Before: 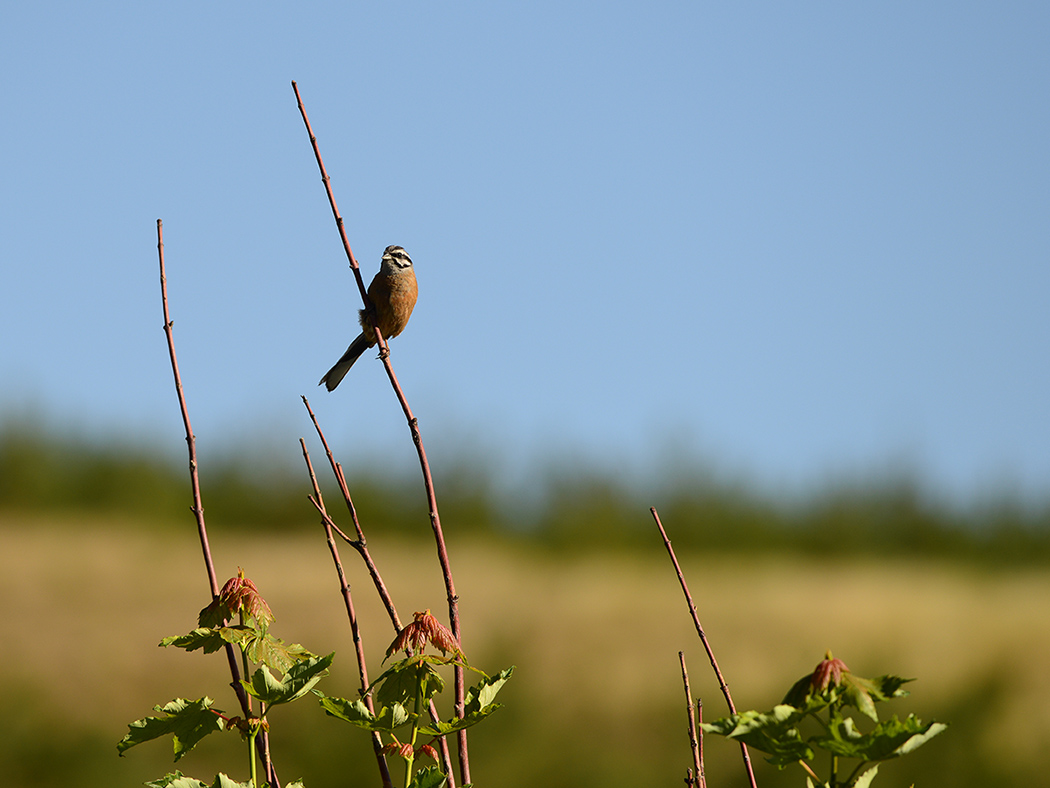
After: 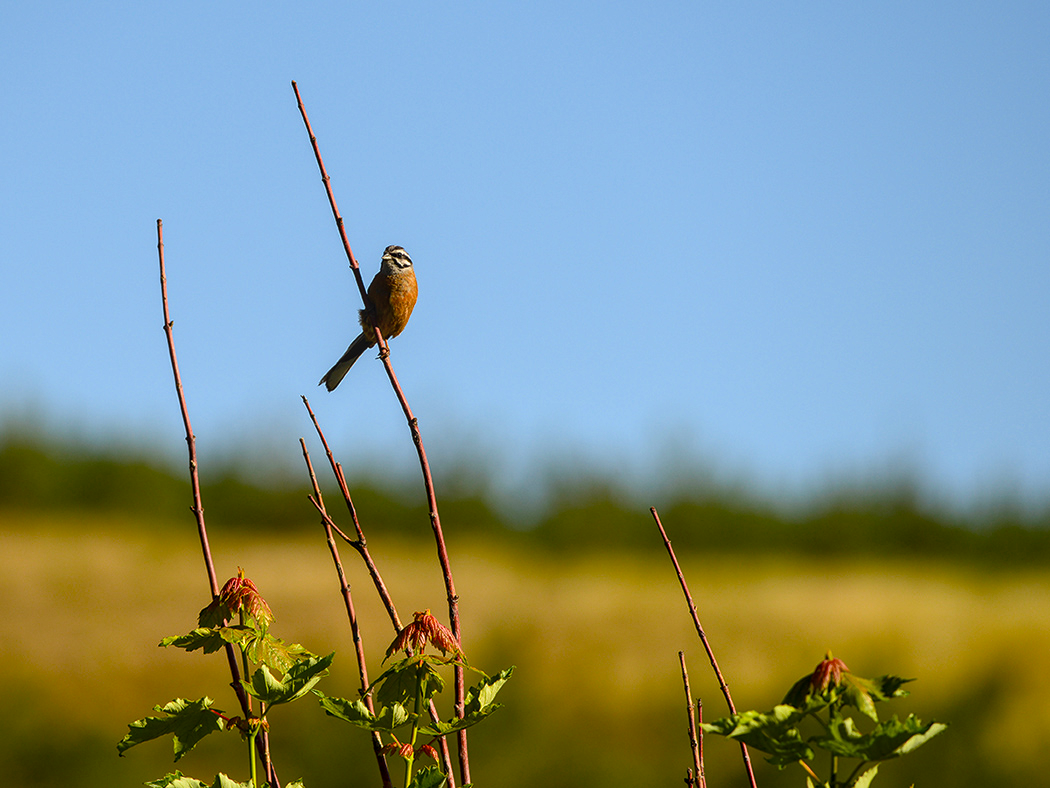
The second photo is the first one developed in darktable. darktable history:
vibrance: on, module defaults
color balance rgb: linear chroma grading › shadows 16%, perceptual saturation grading › global saturation 8%, perceptual saturation grading › shadows 4%, perceptual brilliance grading › global brilliance 2%, perceptual brilliance grading › highlights 8%, perceptual brilliance grading › shadows -4%, global vibrance 16%, saturation formula JzAzBz (2021)
local contrast: on, module defaults
